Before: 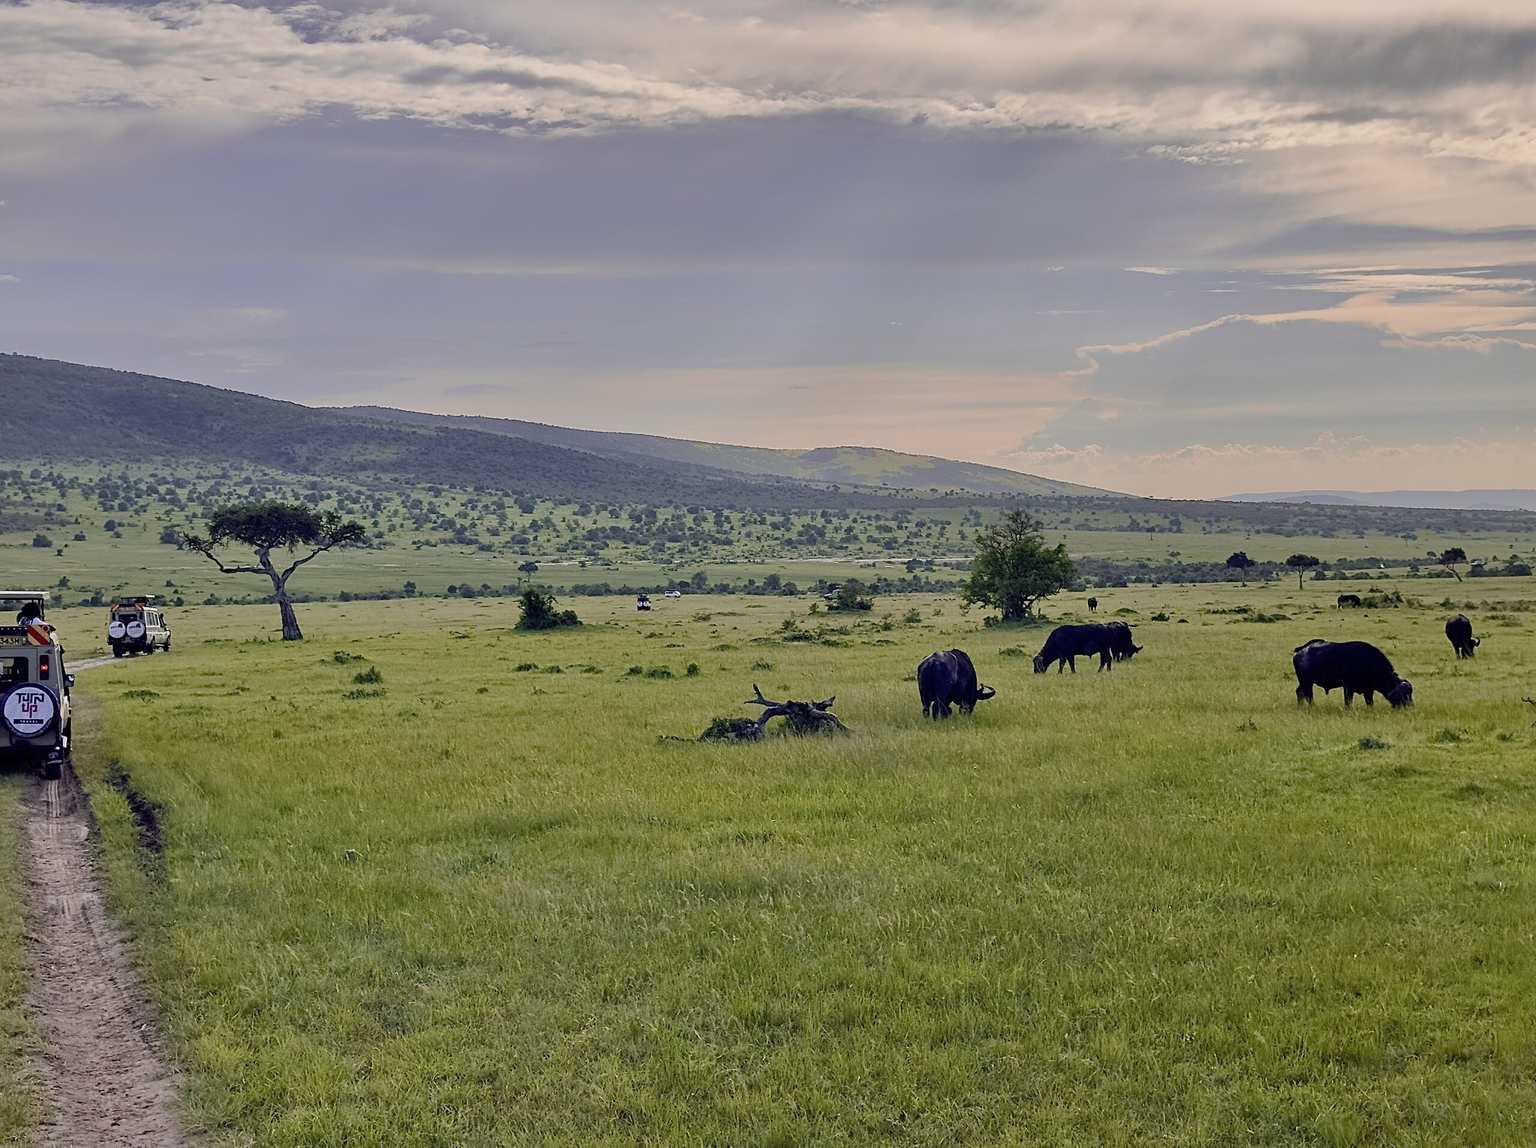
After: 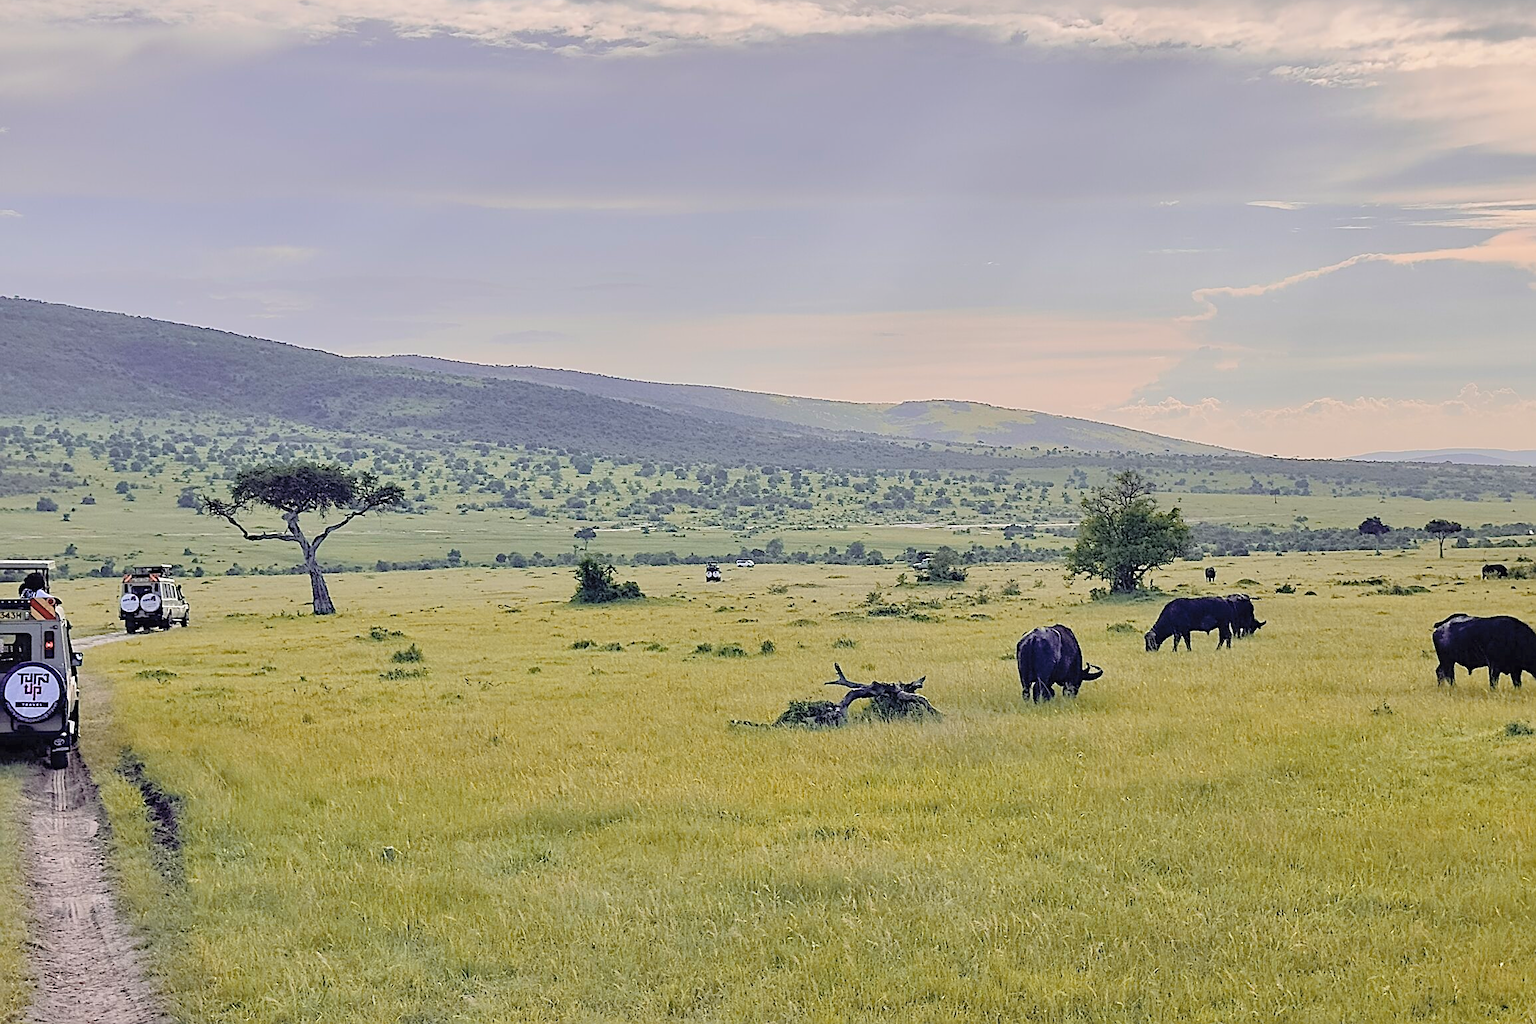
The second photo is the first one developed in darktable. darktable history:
contrast brightness saturation: brightness 0.28
color zones: curves: ch1 [(0, 0.455) (0.063, 0.455) (0.286, 0.495) (0.429, 0.5) (0.571, 0.5) (0.714, 0.5) (0.857, 0.5) (1, 0.455)]; ch2 [(0, 0.532) (0.063, 0.521) (0.233, 0.447) (0.429, 0.489) (0.571, 0.5) (0.714, 0.5) (0.857, 0.5) (1, 0.532)]
crop: top 7.49%, right 9.717%, bottom 11.943%
sharpen: on, module defaults
